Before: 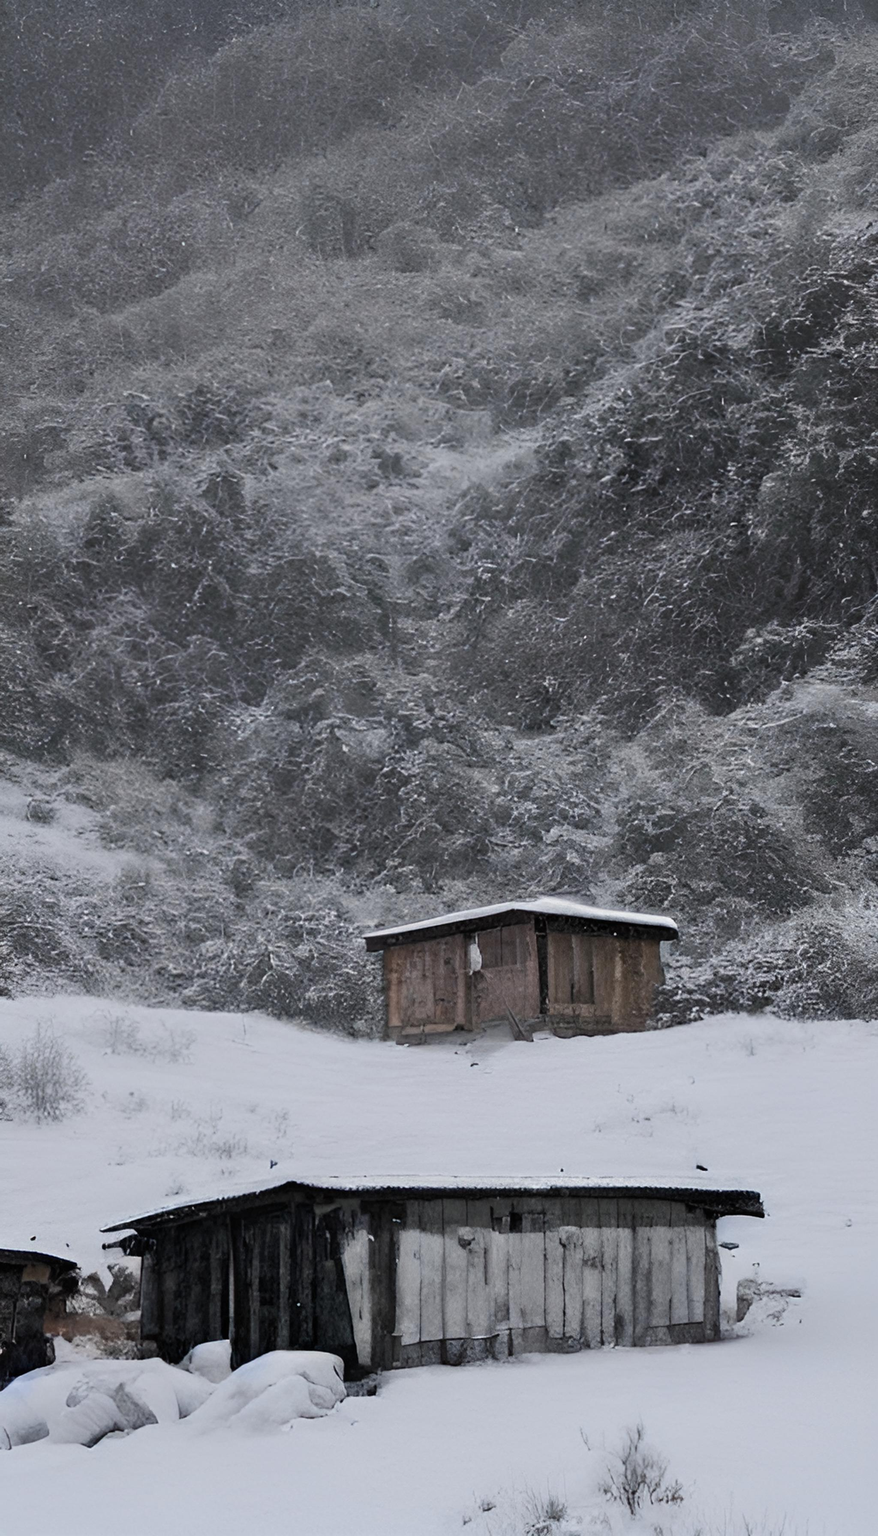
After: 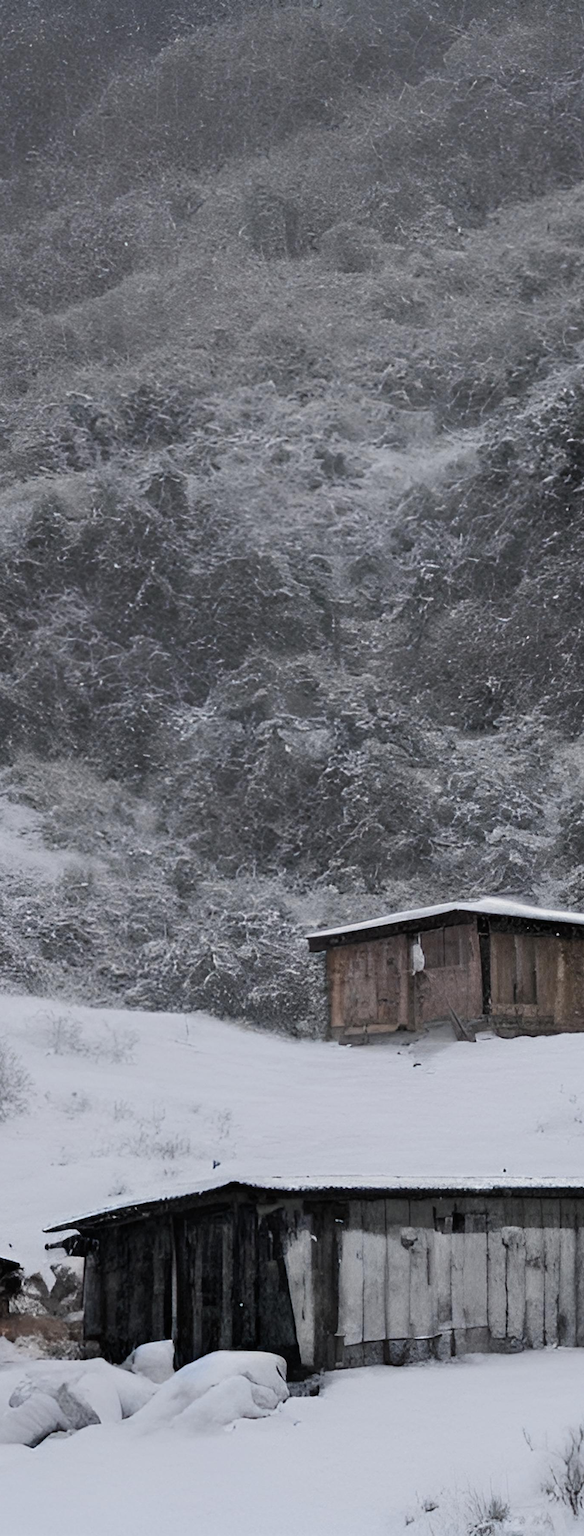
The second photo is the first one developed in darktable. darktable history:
crop and rotate: left 6.568%, right 26.845%
